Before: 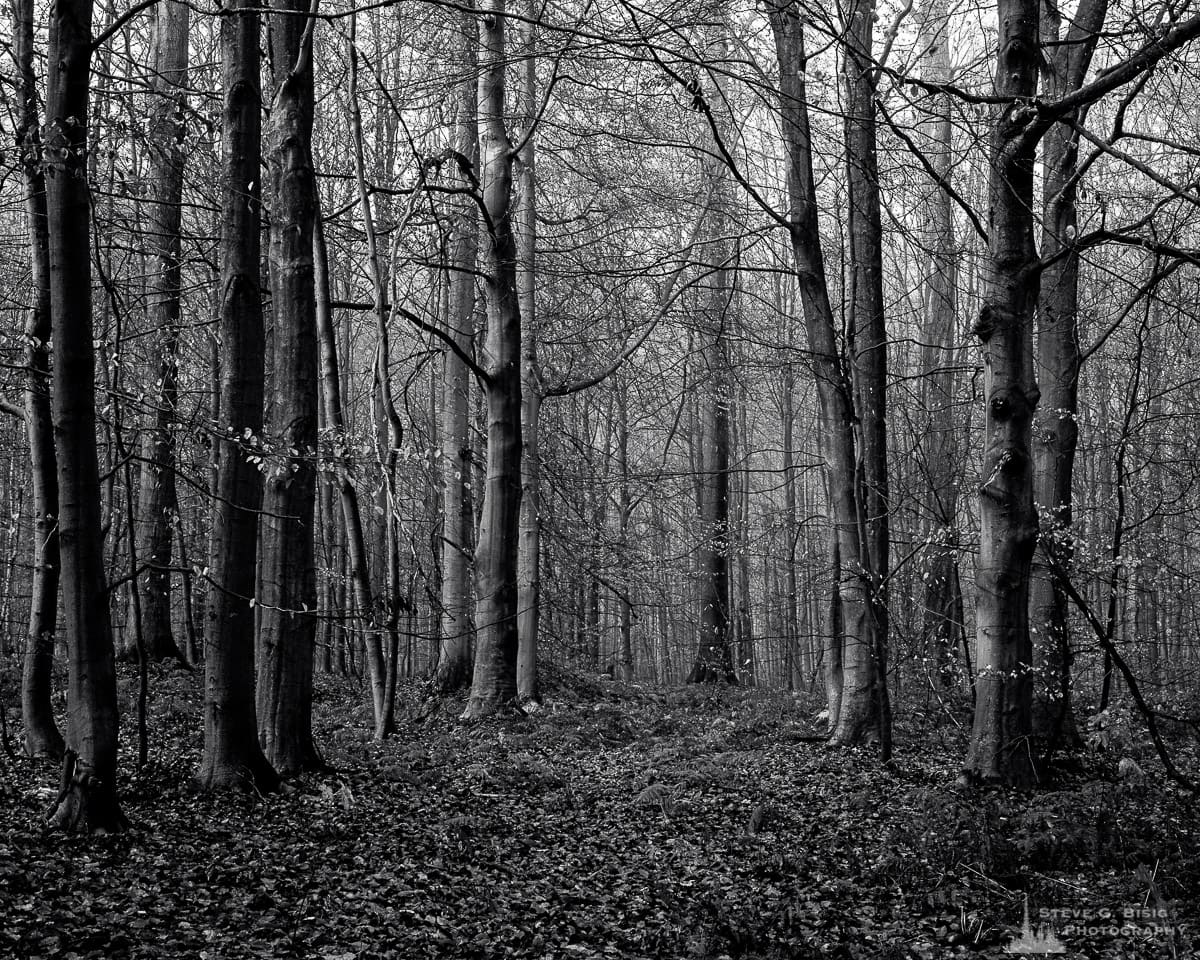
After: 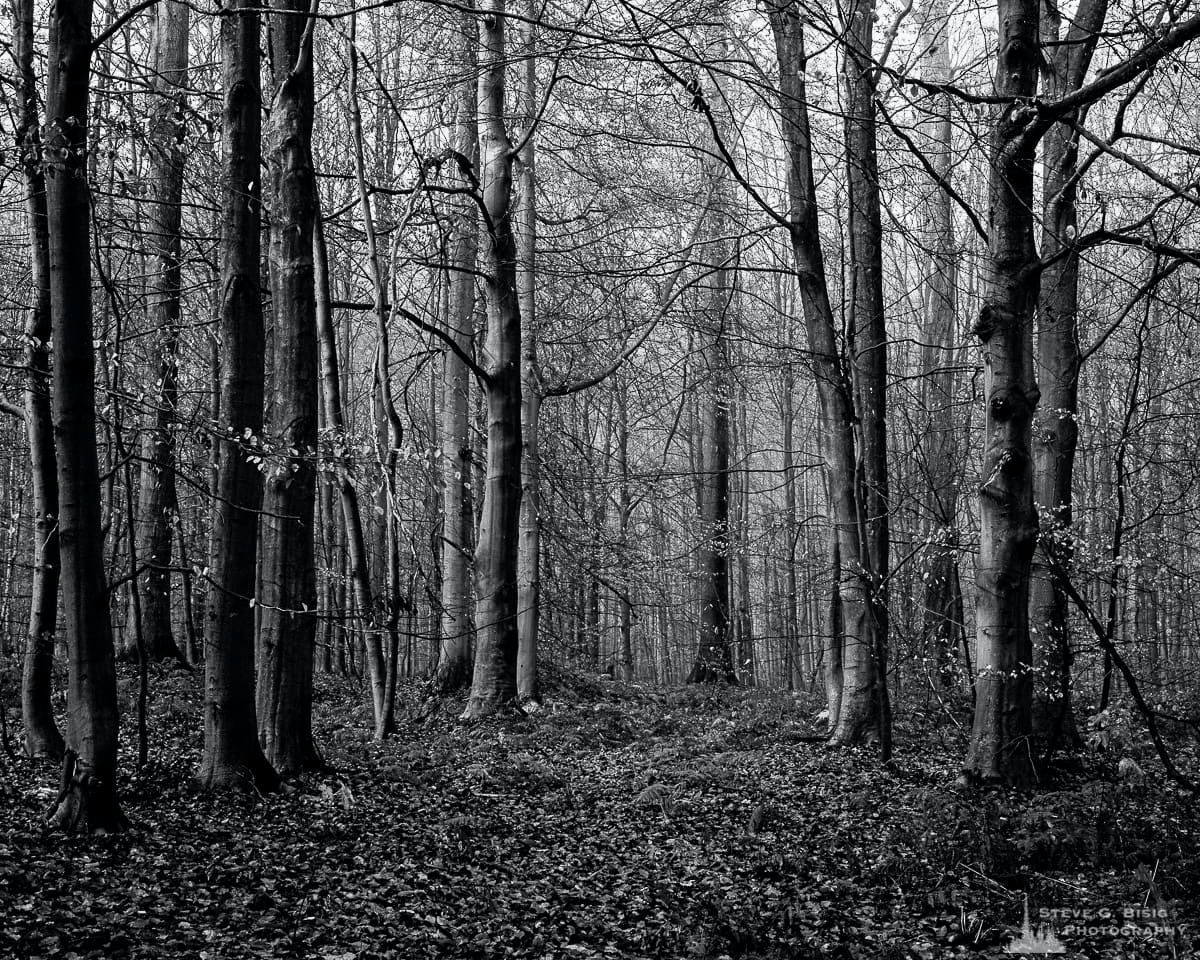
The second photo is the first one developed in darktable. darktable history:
tone curve: curves: ch0 [(0, 0) (0.071, 0.058) (0.266, 0.268) (0.498, 0.542) (0.766, 0.807) (1, 0.983)]; ch1 [(0, 0) (0.346, 0.307) (0.408, 0.387) (0.463, 0.465) (0.482, 0.493) (0.502, 0.499) (0.517, 0.505) (0.55, 0.554) (0.597, 0.61) (0.651, 0.698) (1, 1)]; ch2 [(0, 0) (0.346, 0.34) (0.434, 0.46) (0.485, 0.494) (0.5, 0.498) (0.509, 0.517) (0.526, 0.539) (0.583, 0.603) (0.625, 0.659) (1, 1)], color space Lab, independent channels, preserve colors none
